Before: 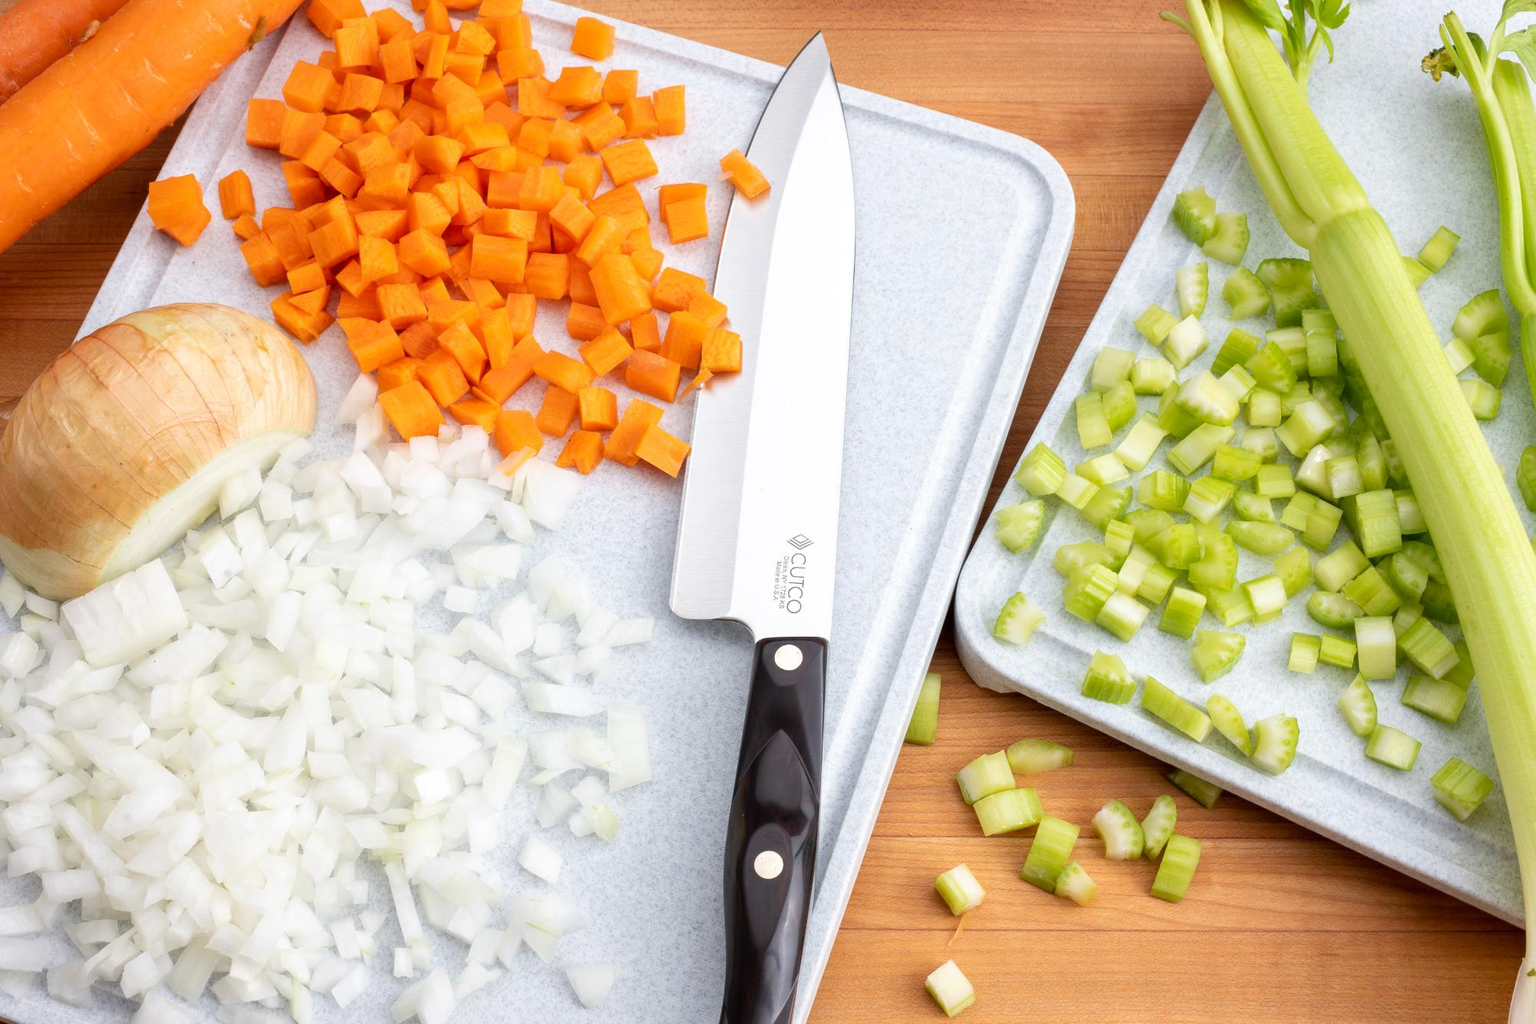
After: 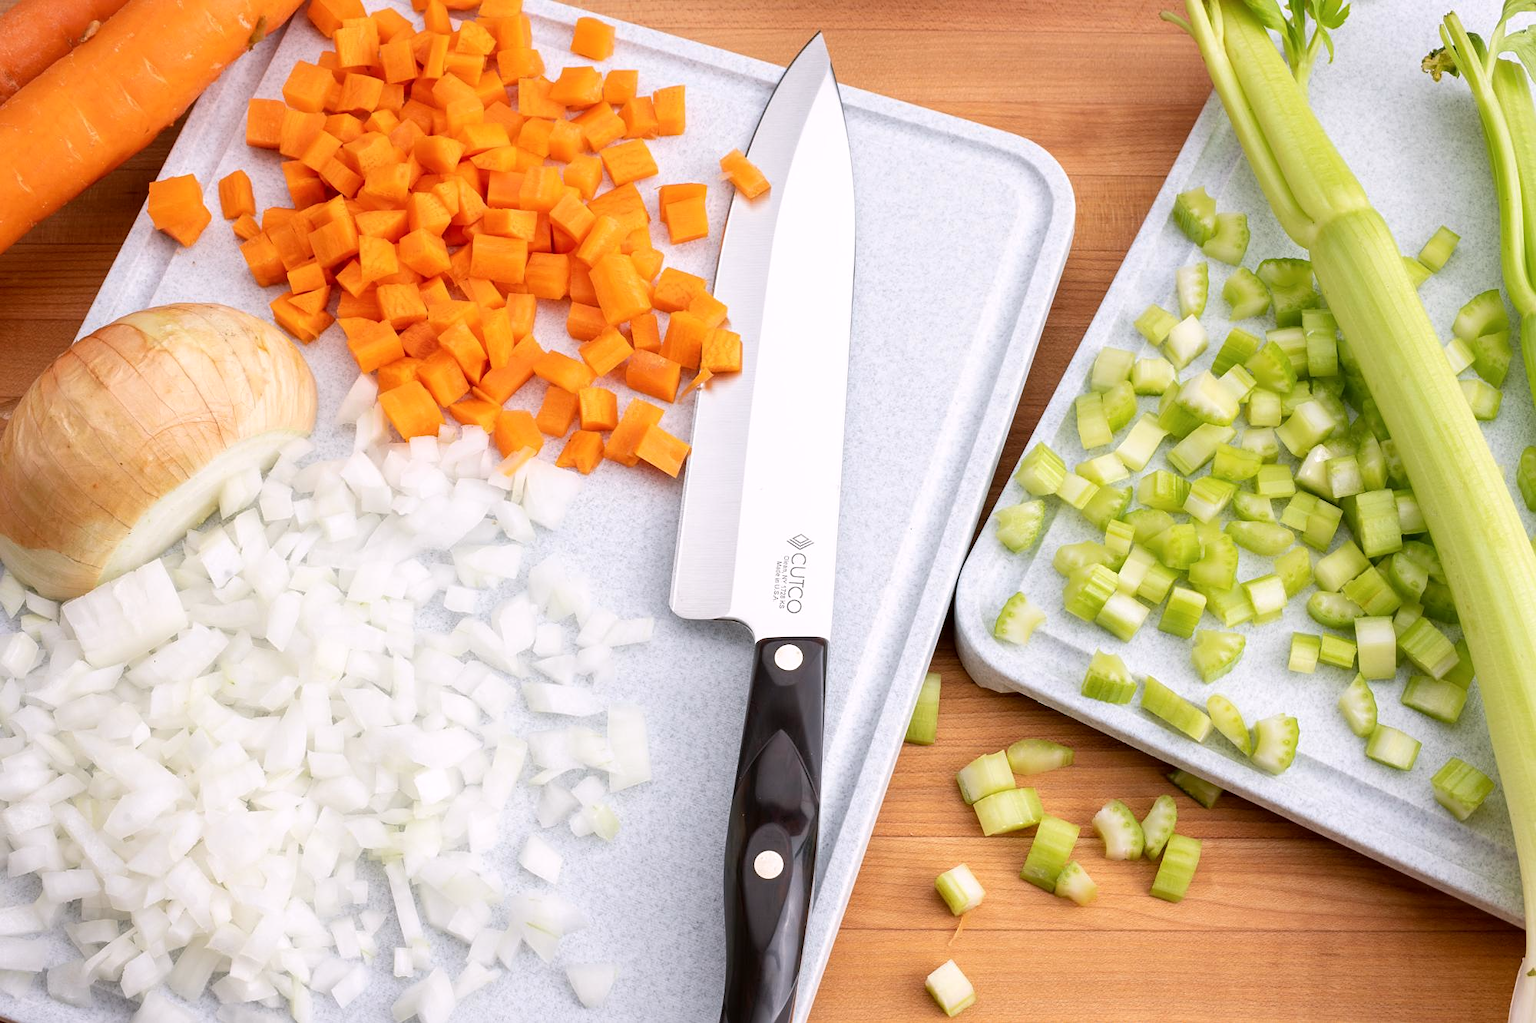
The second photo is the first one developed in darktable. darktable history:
sharpen: amount 0.212
color correction: highlights a* 3, highlights b* -1.56, shadows a* -0.082, shadows b* 2.21, saturation 0.982
